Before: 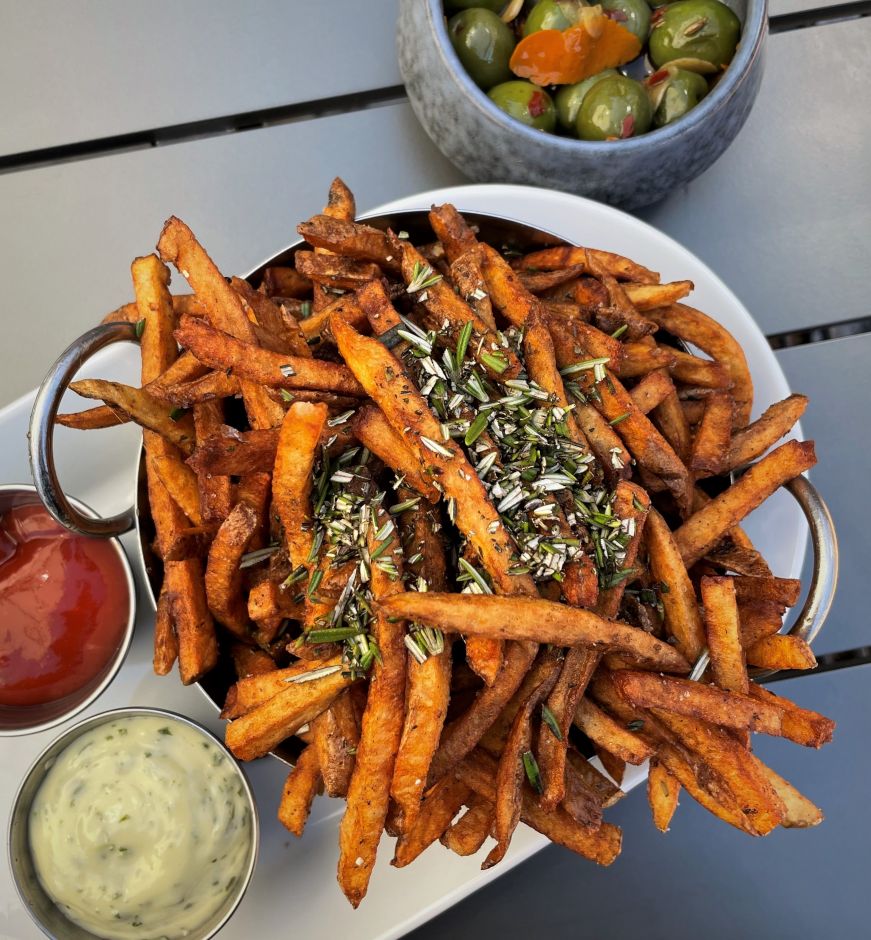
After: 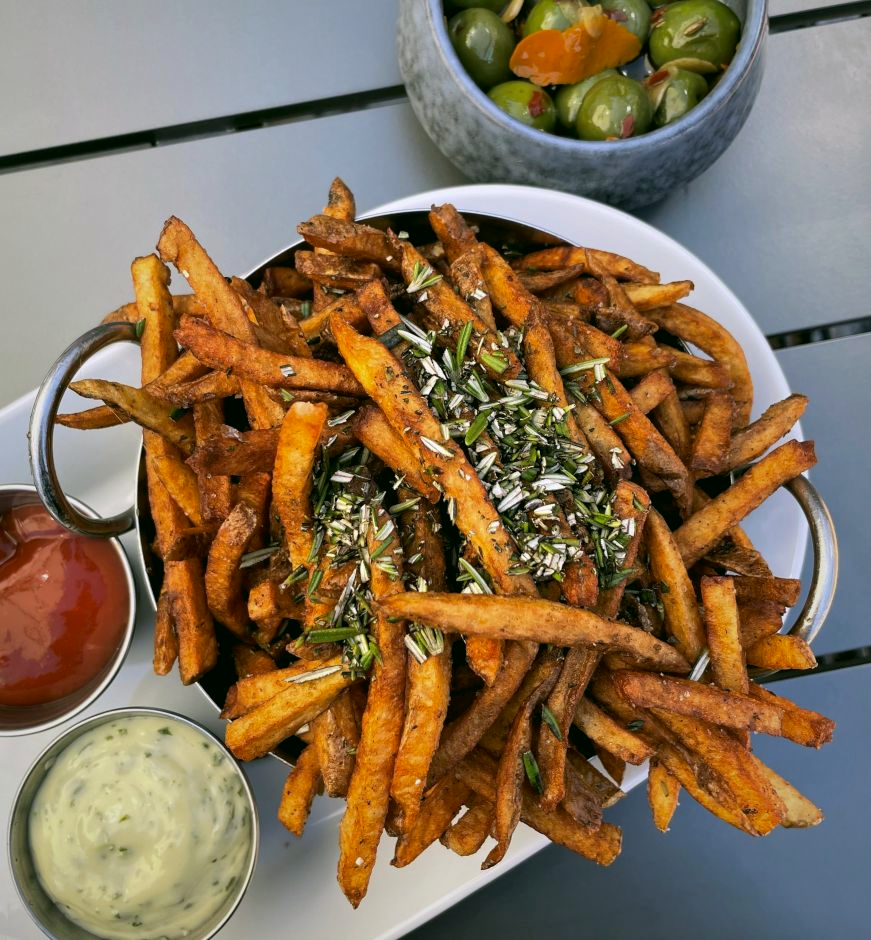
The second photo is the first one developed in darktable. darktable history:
color correction: highlights a* 4.02, highlights b* 4.98, shadows a* -7.55, shadows b* 4.98
white balance: red 0.954, blue 1.079
